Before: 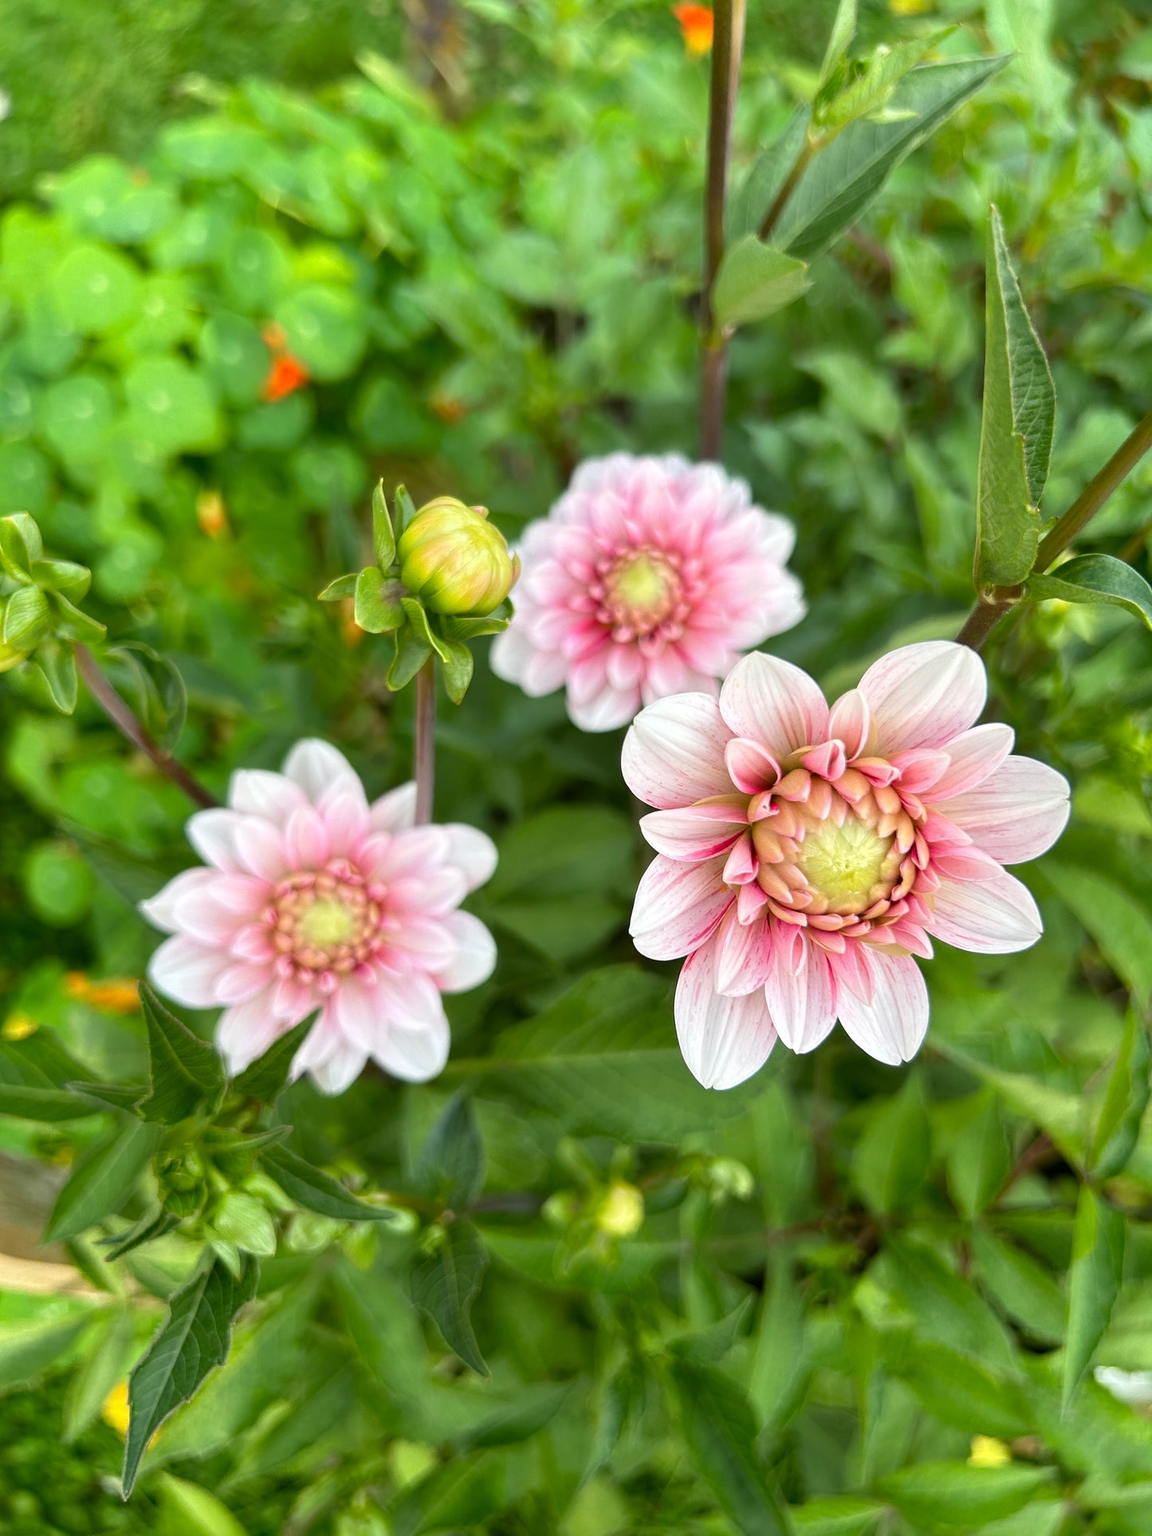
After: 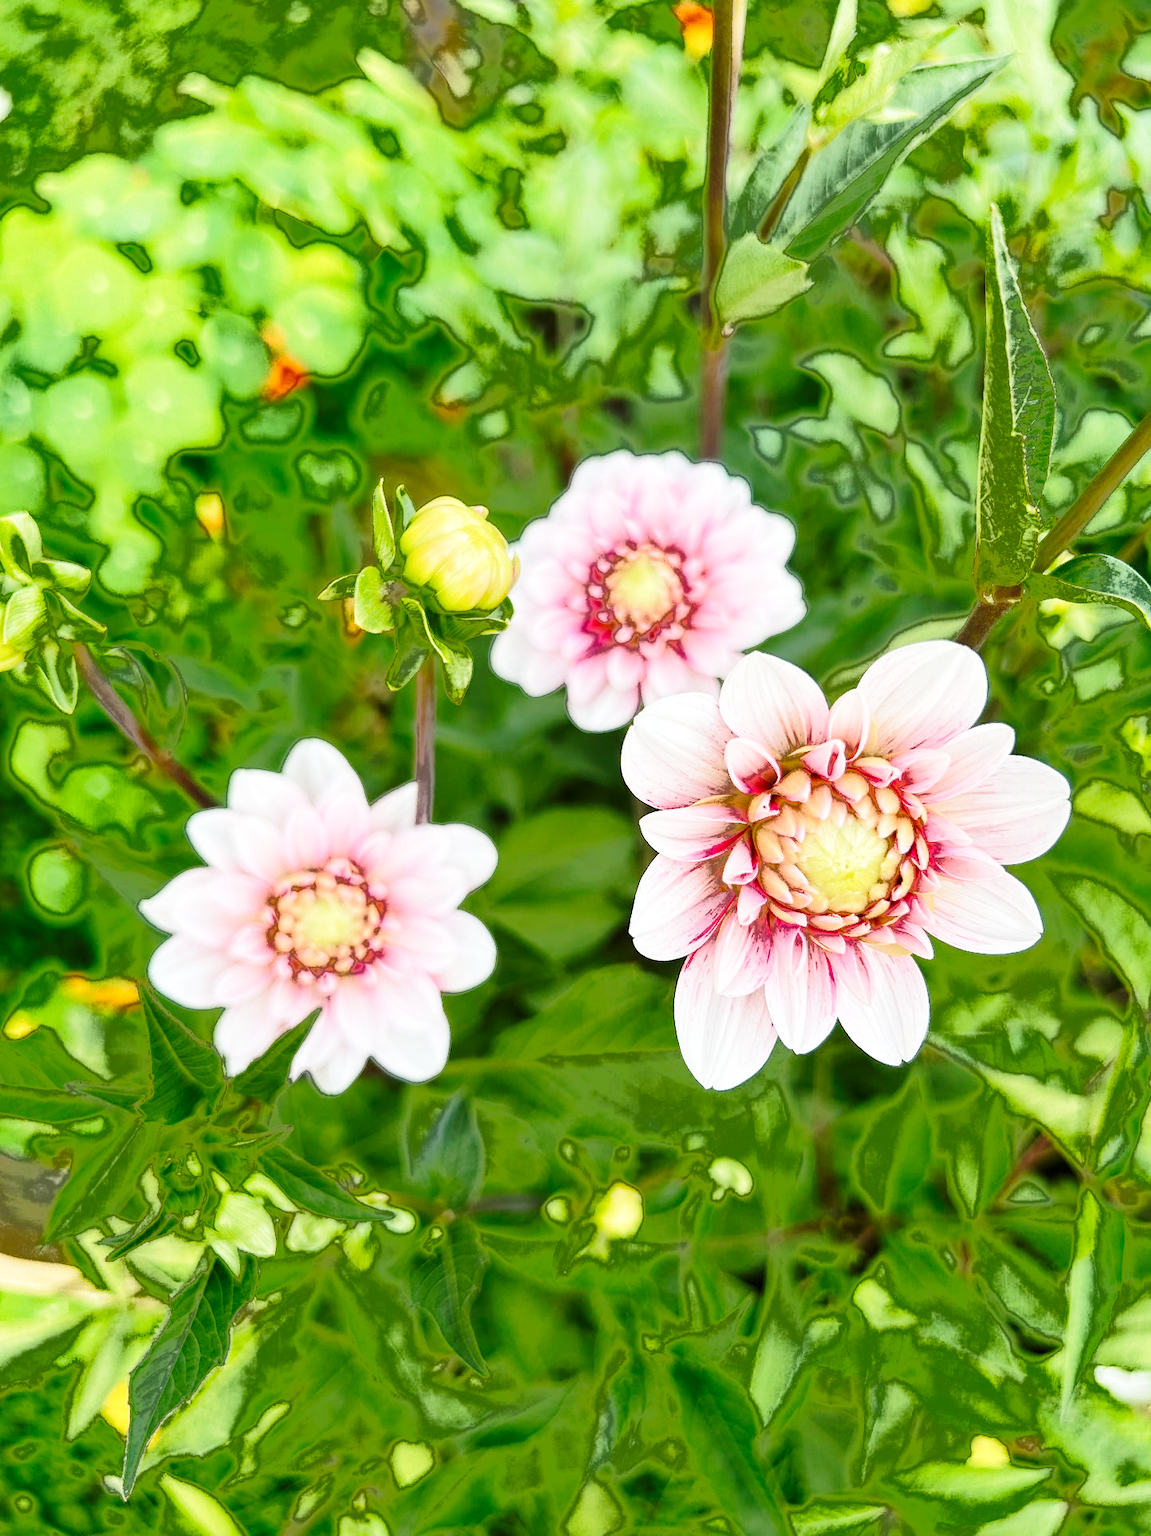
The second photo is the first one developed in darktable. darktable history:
base curve: curves: ch0 [(0, 0) (0.028, 0.03) (0.121, 0.232) (0.46, 0.748) (0.859, 0.968) (1, 1)], preserve colors none
fill light: exposure -0.73 EV, center 0.69, width 2.2
